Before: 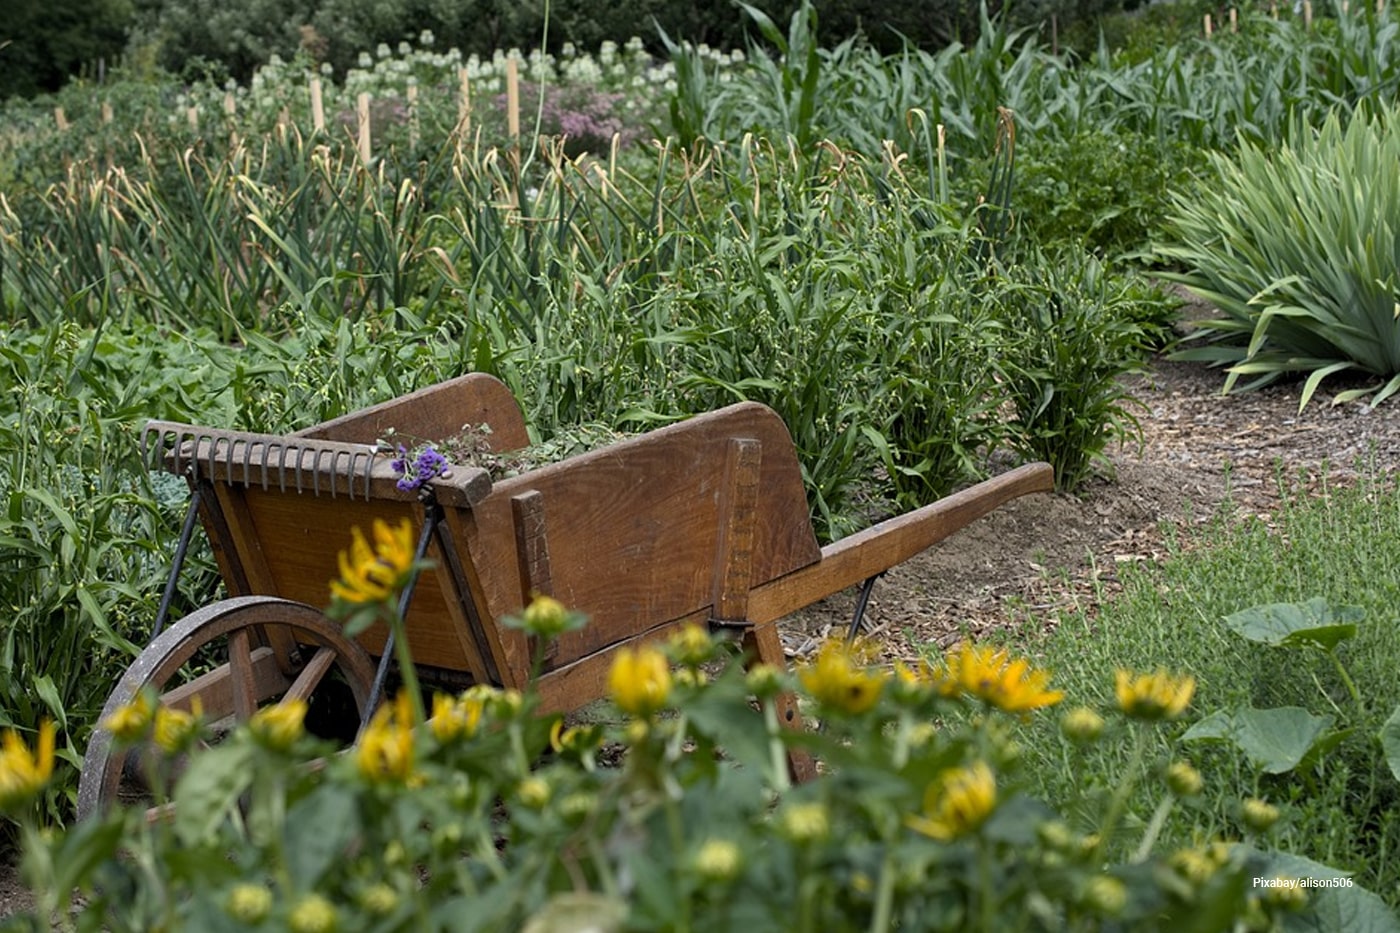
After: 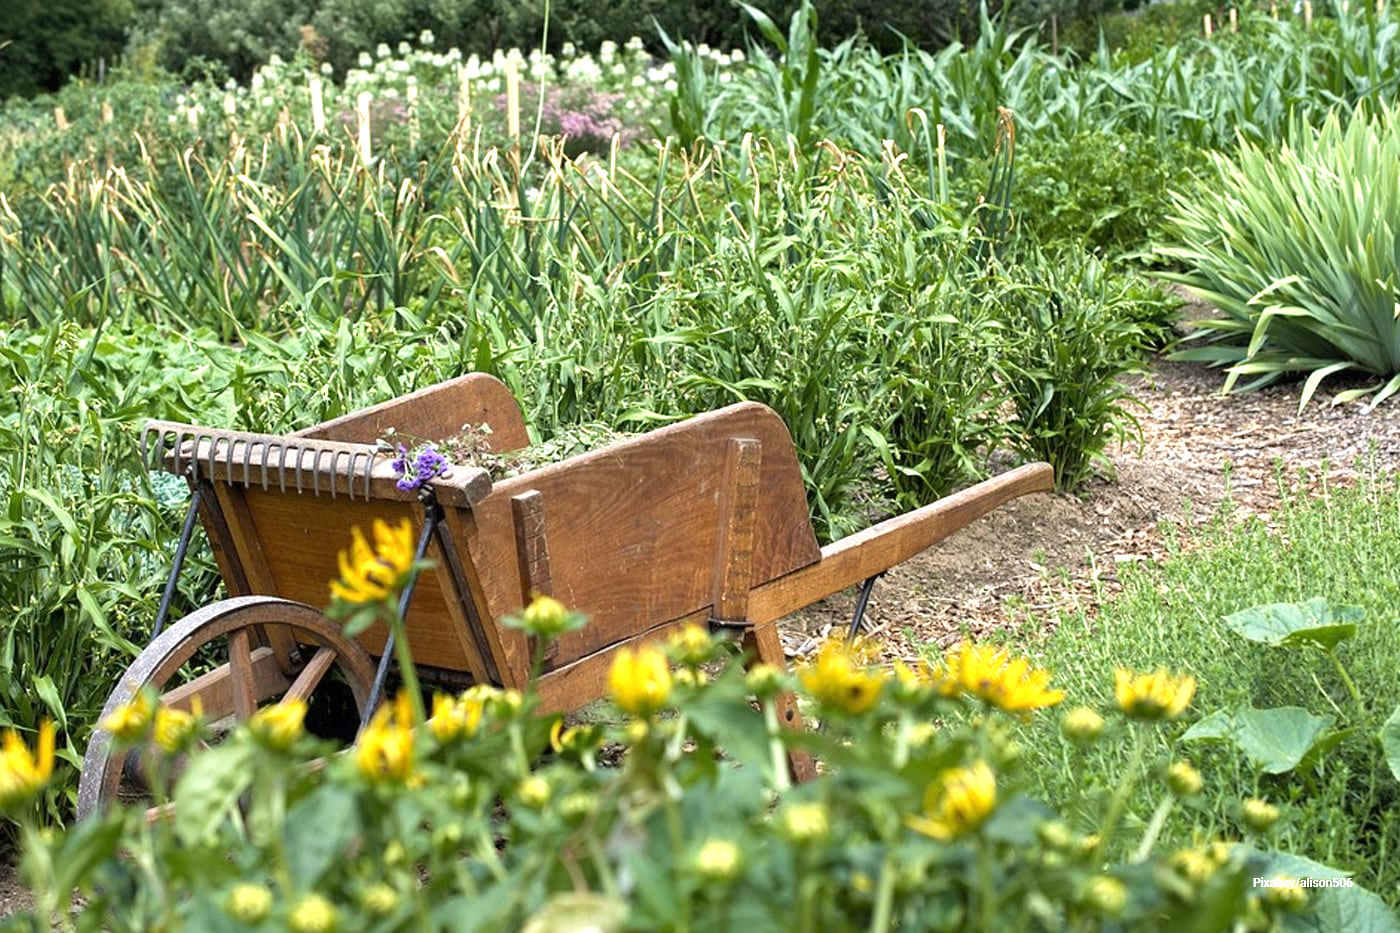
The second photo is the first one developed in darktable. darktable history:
velvia: on, module defaults
exposure: black level correction 0, exposure 1.198 EV, compensate exposure bias true, compensate highlight preservation false
